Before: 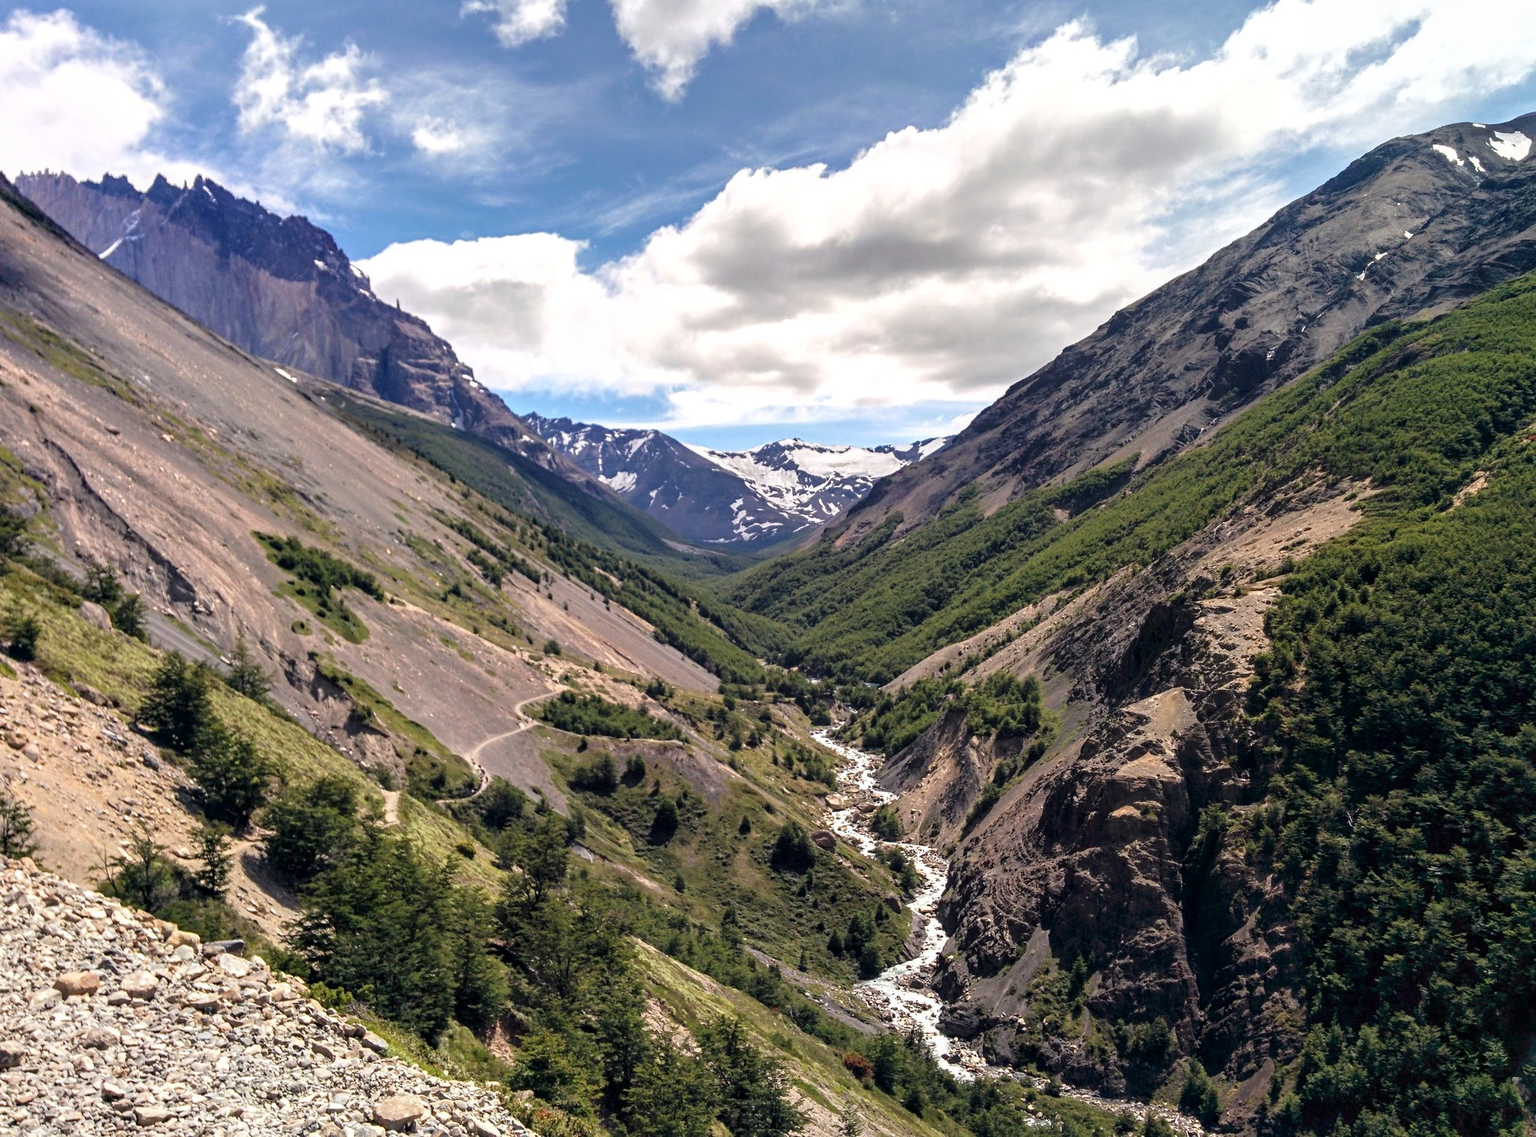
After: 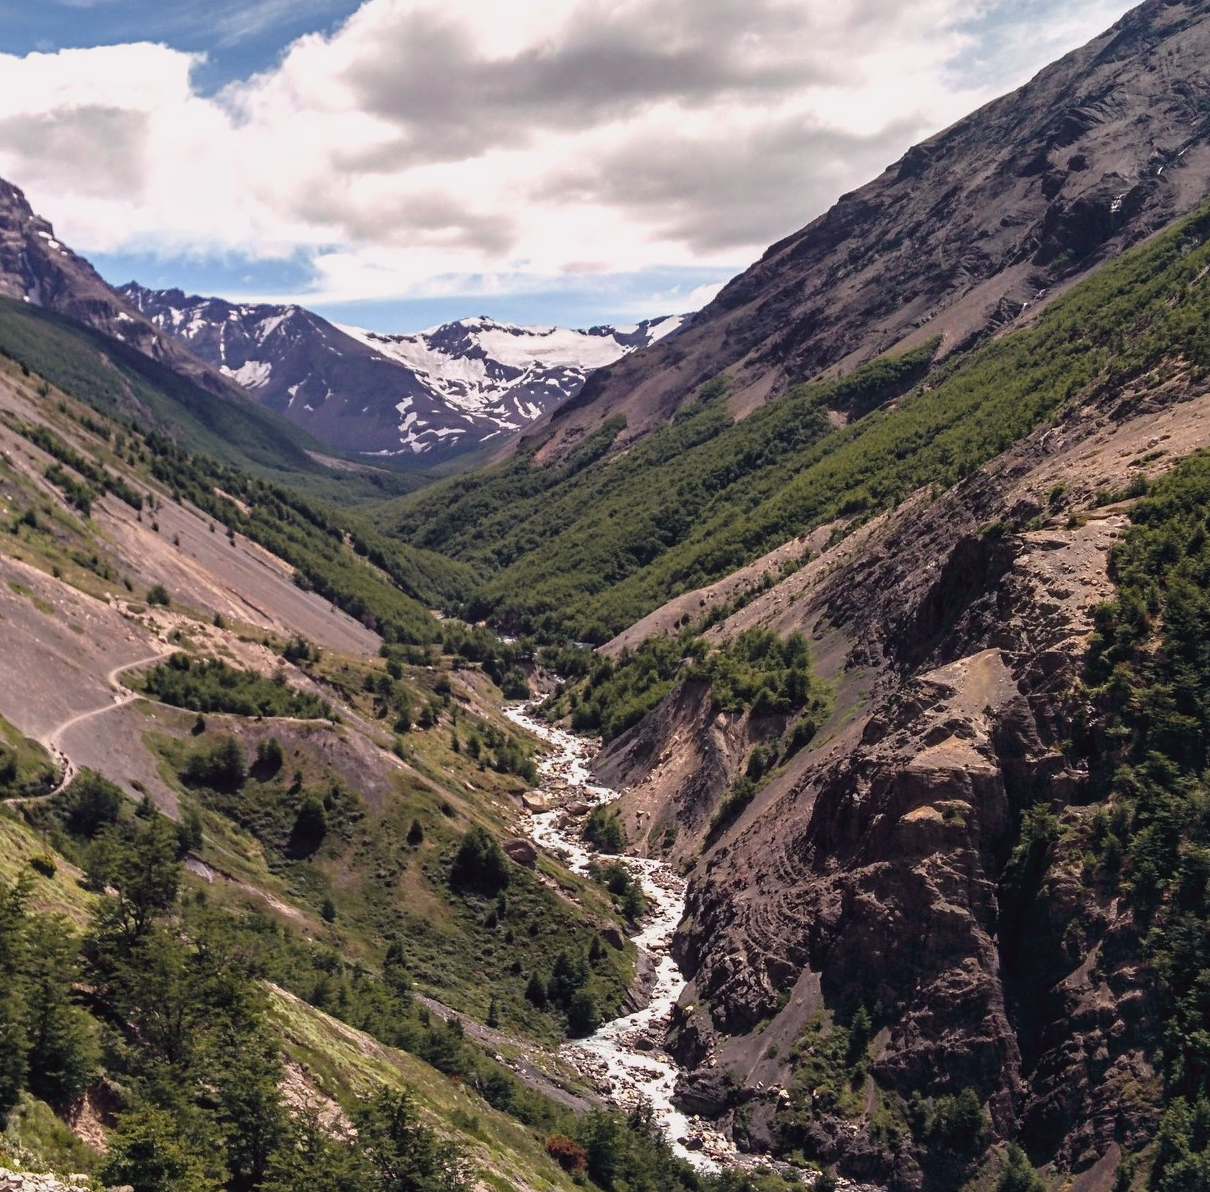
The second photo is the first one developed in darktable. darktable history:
tone curve: curves: ch0 [(0, 0.029) (0.253, 0.237) (1, 0.945)]; ch1 [(0, 0) (0.401, 0.42) (0.442, 0.47) (0.492, 0.498) (0.511, 0.523) (0.557, 0.565) (0.66, 0.683) (1, 1)]; ch2 [(0, 0) (0.394, 0.413) (0.5, 0.5) (0.578, 0.568) (1, 1)], color space Lab, independent channels, preserve colors none
crop and rotate: left 28.256%, top 17.734%, right 12.656%, bottom 3.573%
